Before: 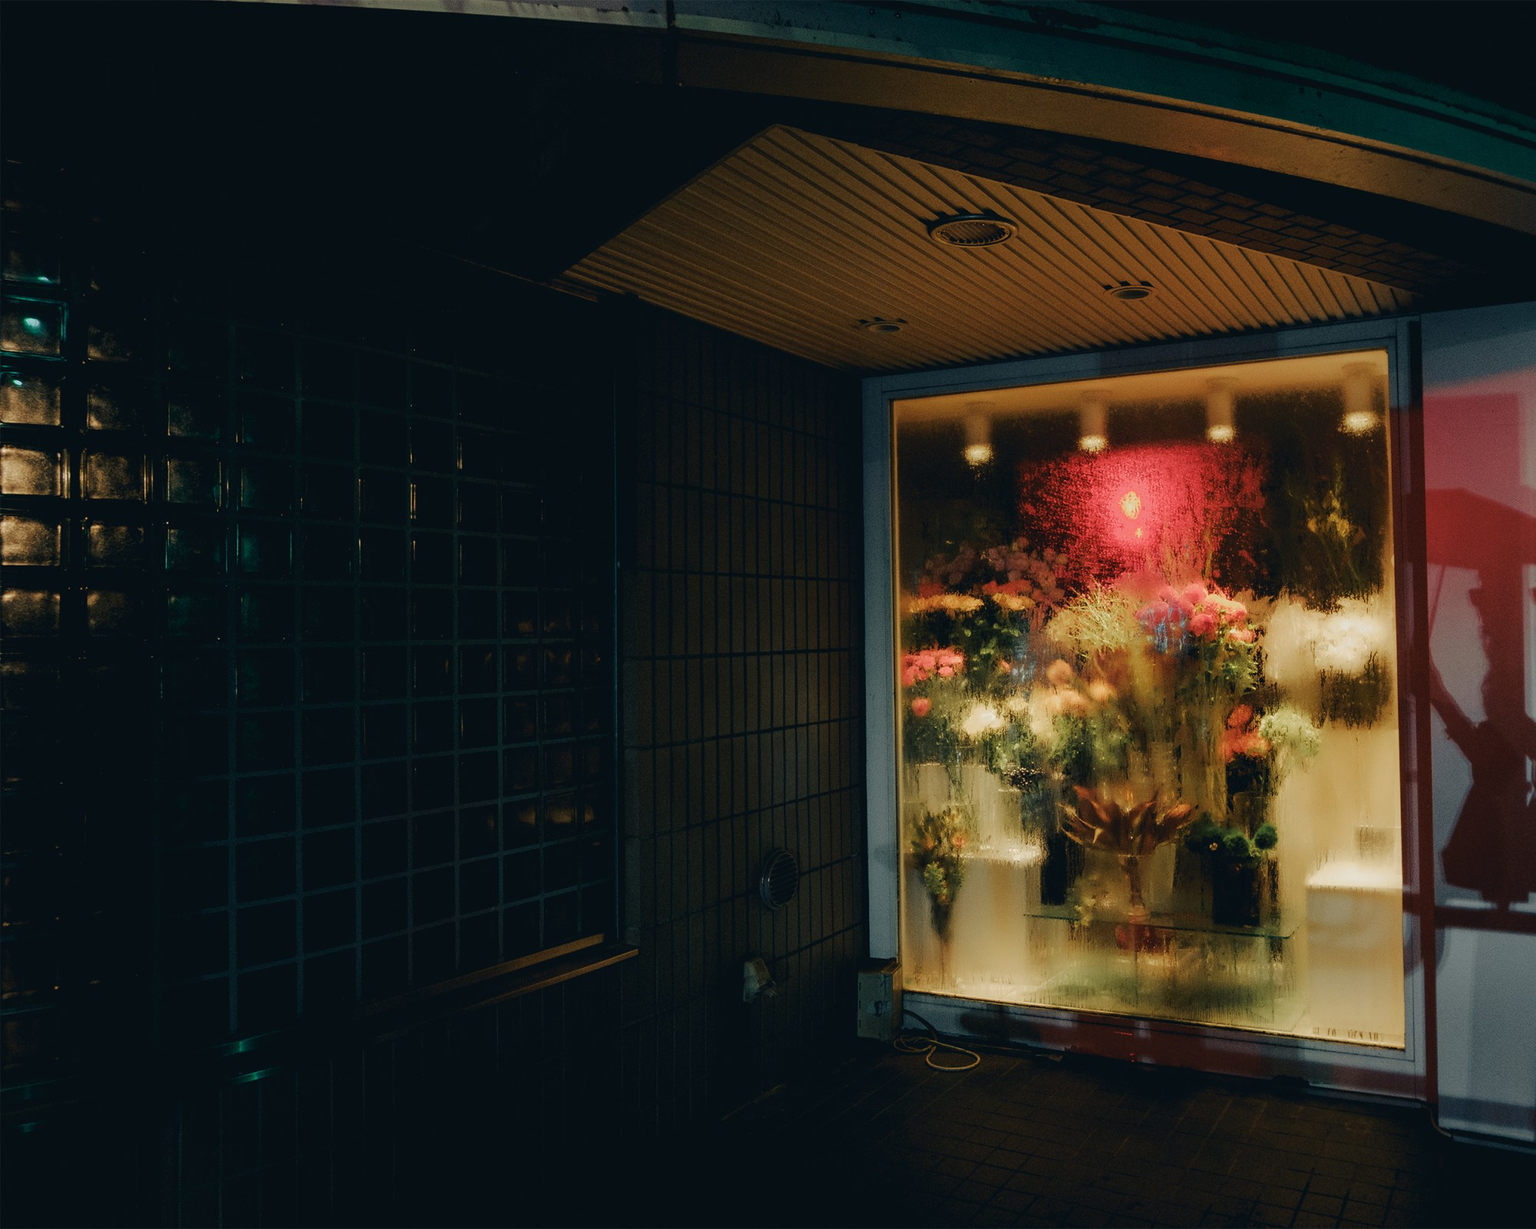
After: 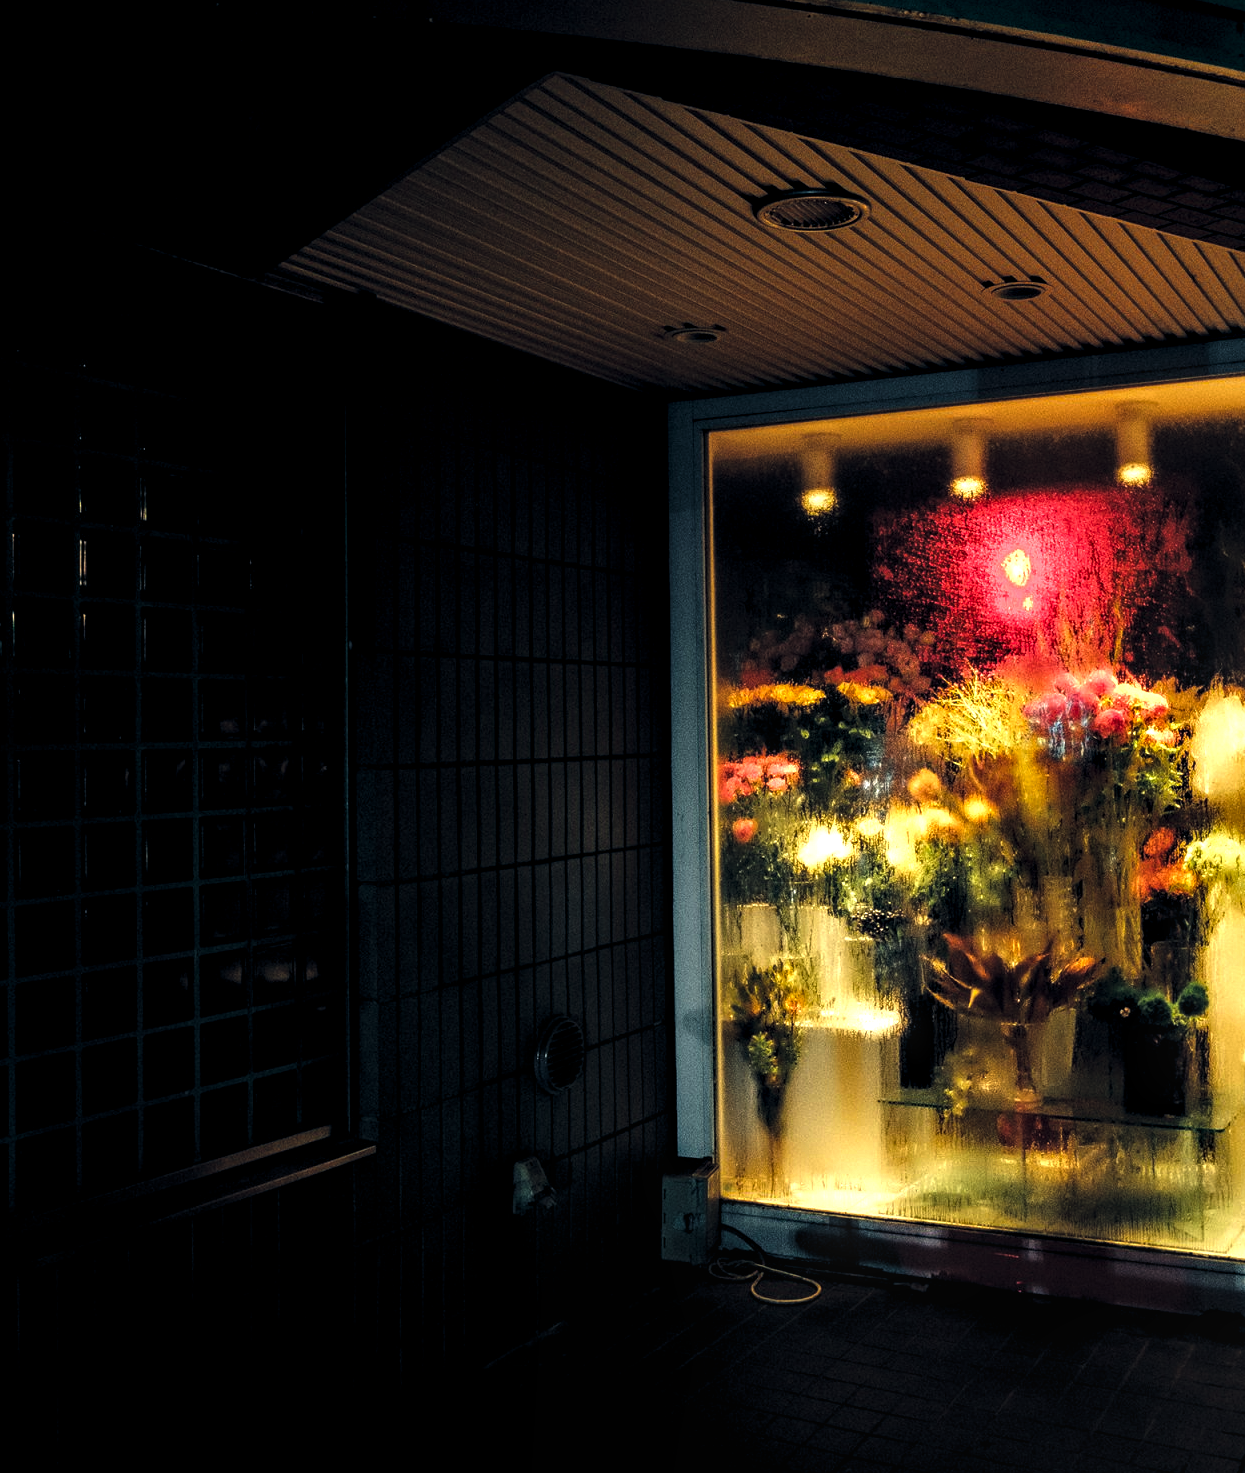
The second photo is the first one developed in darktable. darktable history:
crop and rotate: left 22.761%, top 5.629%, right 14.983%, bottom 2.258%
local contrast: detail 130%
color balance rgb: highlights gain › chroma 0.638%, highlights gain › hue 57.07°, global offset › chroma 0.142%, global offset › hue 254.34°, perceptual saturation grading › global saturation 19.819%, perceptual brilliance grading › global brilliance 11.985%, global vibrance 20%
levels: levels [0.044, 0.475, 0.791]
